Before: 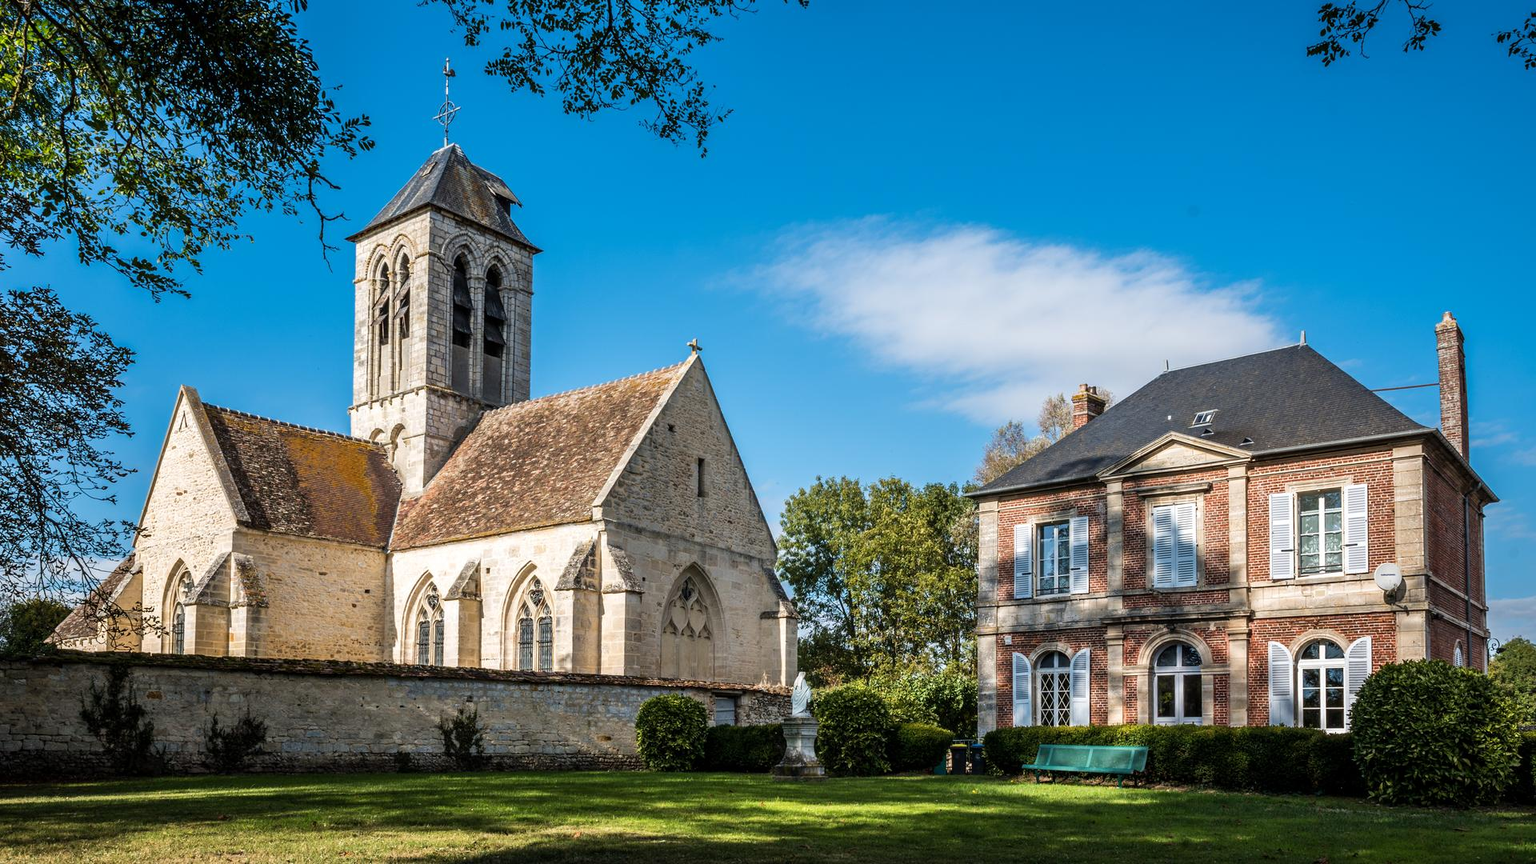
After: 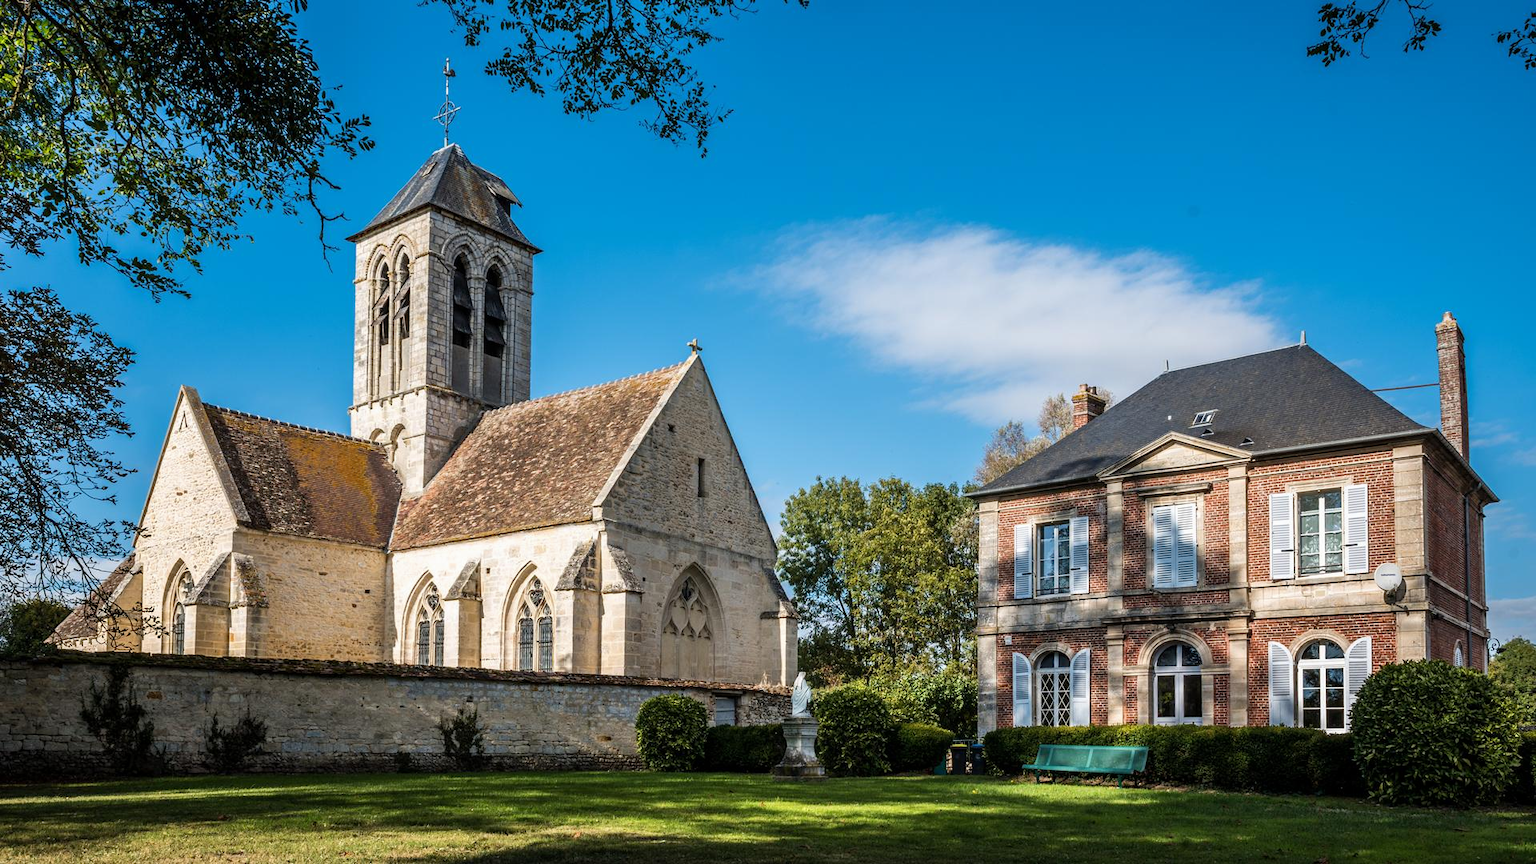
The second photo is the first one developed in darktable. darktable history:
exposure: exposure -0.041 EV, compensate exposure bias true, compensate highlight preservation false
